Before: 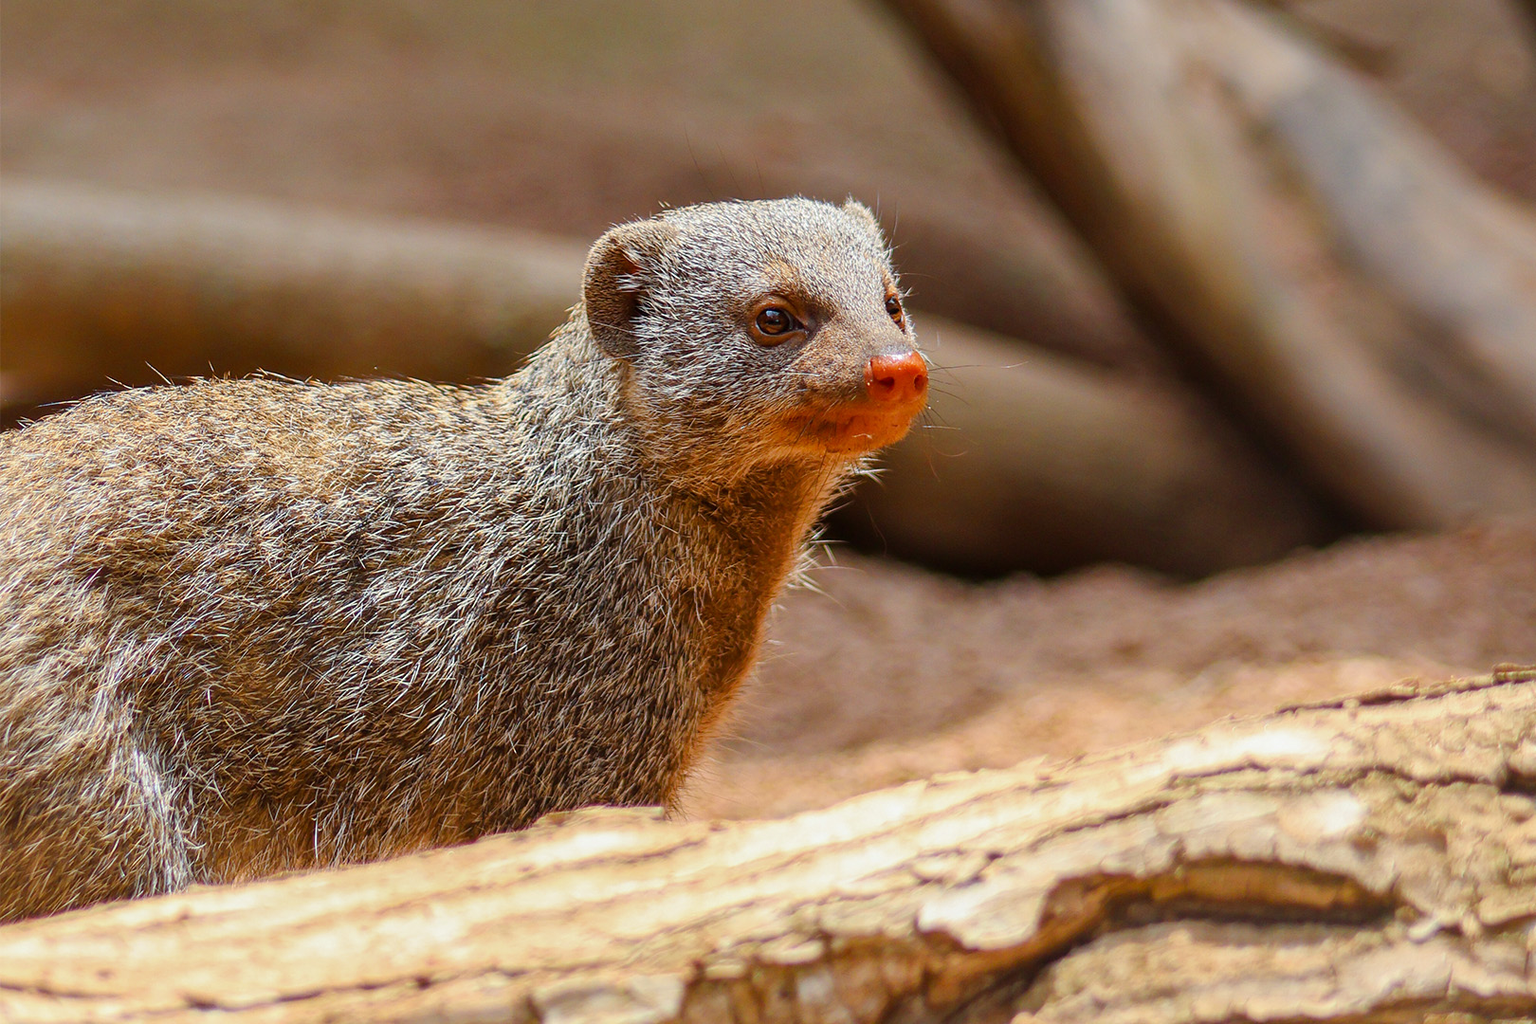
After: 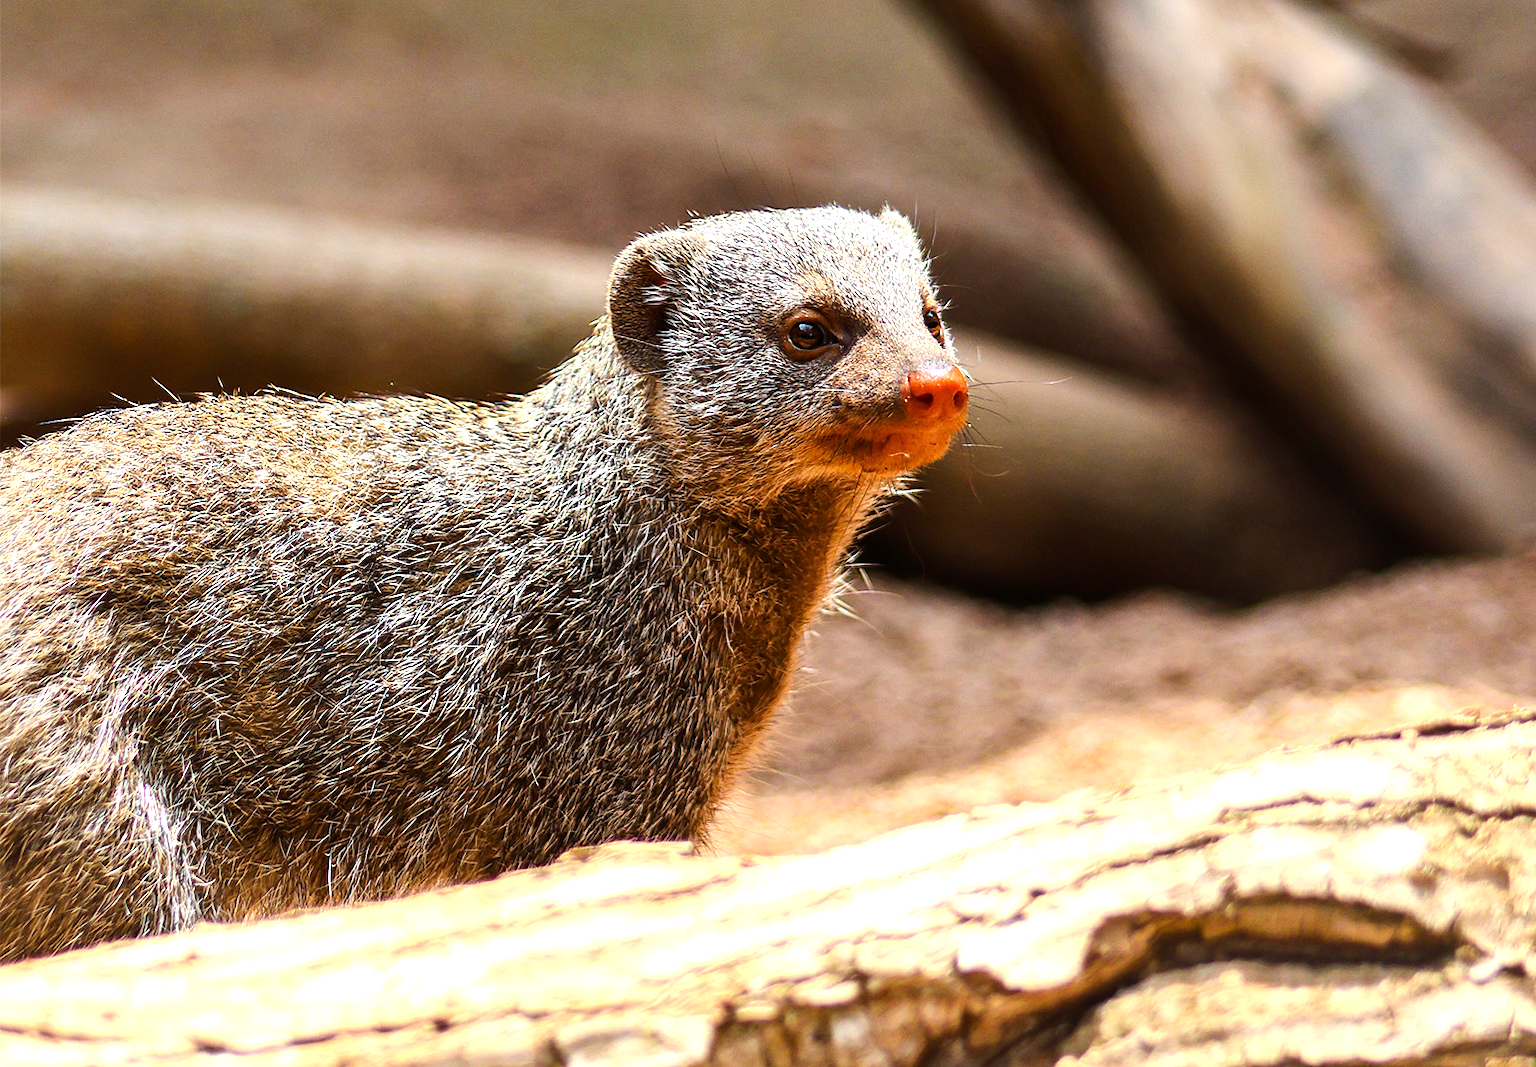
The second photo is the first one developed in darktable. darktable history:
crop: right 4.126%, bottom 0.031%
white balance: emerald 1
tone equalizer: -8 EV -1.08 EV, -7 EV -1.01 EV, -6 EV -0.867 EV, -5 EV -0.578 EV, -3 EV 0.578 EV, -2 EV 0.867 EV, -1 EV 1.01 EV, +0 EV 1.08 EV, edges refinement/feathering 500, mask exposure compensation -1.57 EV, preserve details no
